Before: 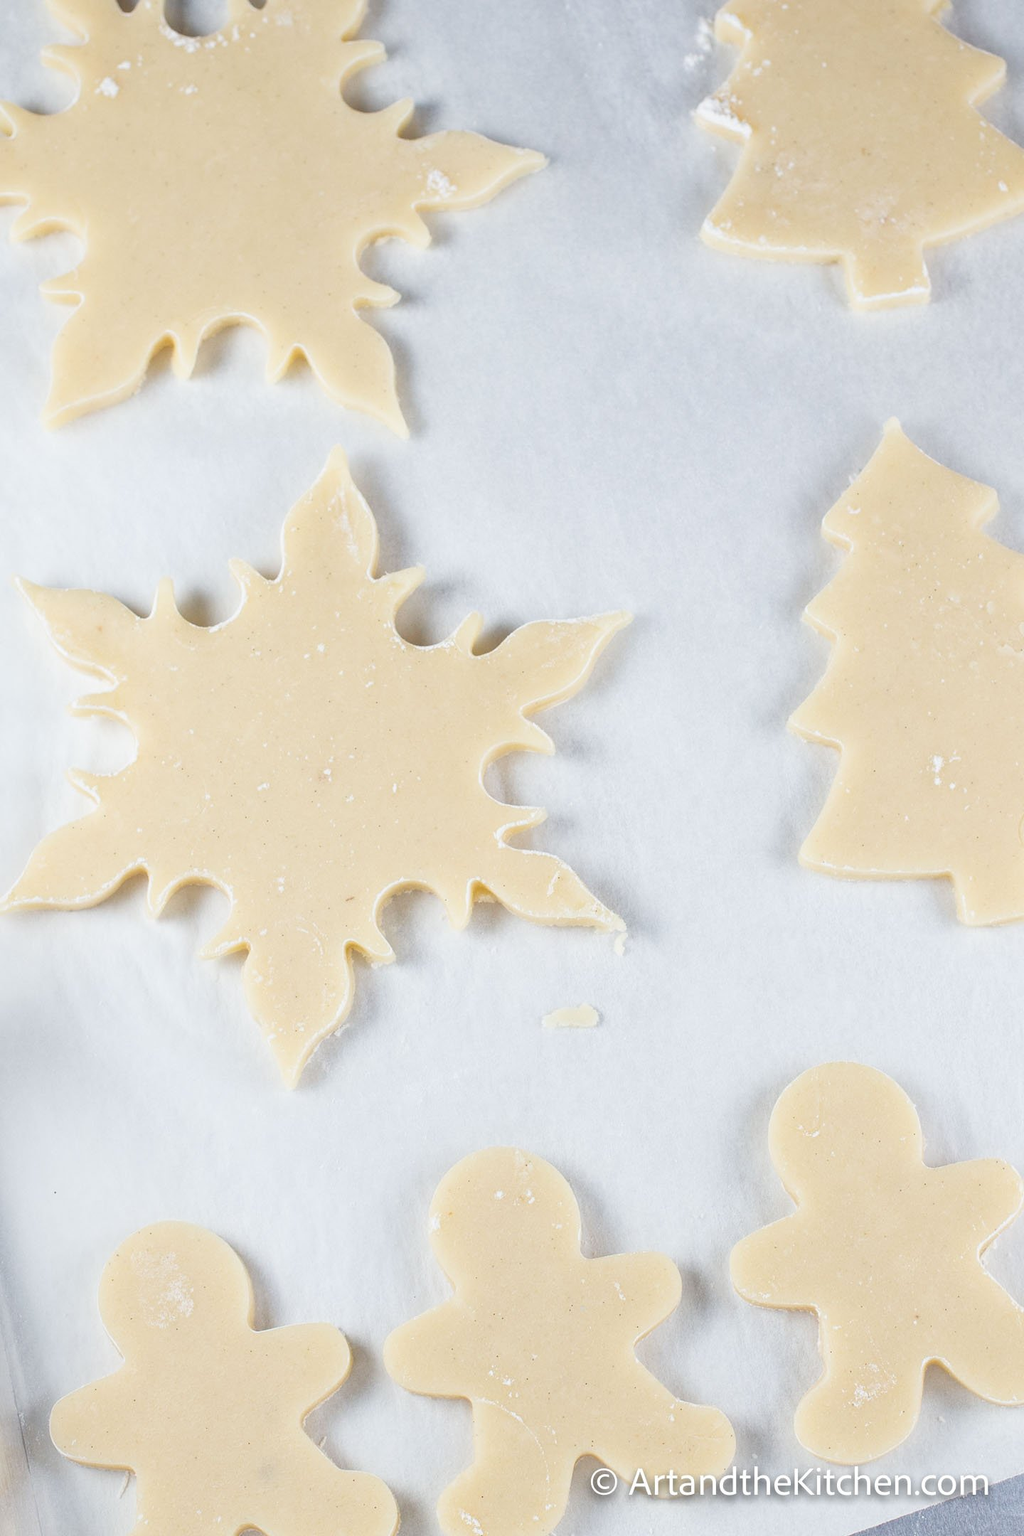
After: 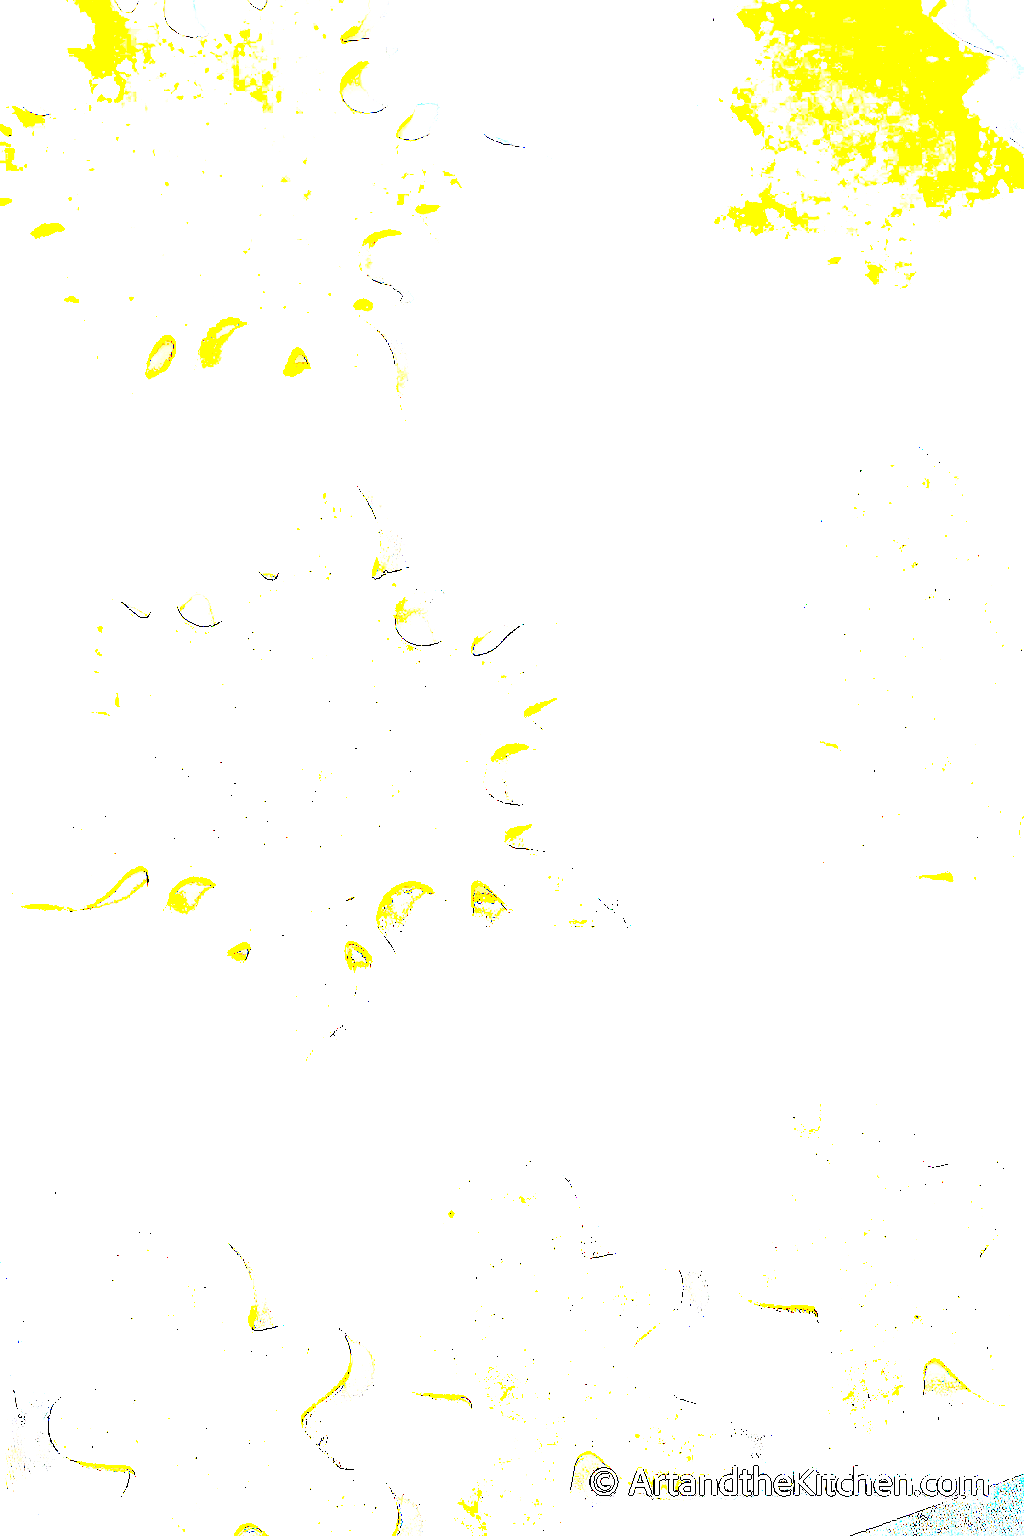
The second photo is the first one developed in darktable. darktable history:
sharpen: on, module defaults
color balance rgb: linear chroma grading › shadows -10%, linear chroma grading › global chroma 20%, perceptual saturation grading › global saturation 15%, perceptual brilliance grading › global brilliance 30%, perceptual brilliance grading › highlights 12%, perceptual brilliance grading › mid-tones 24%, global vibrance 20%
shadows and highlights: shadows -54.3, highlights 86.09, soften with gaussian
